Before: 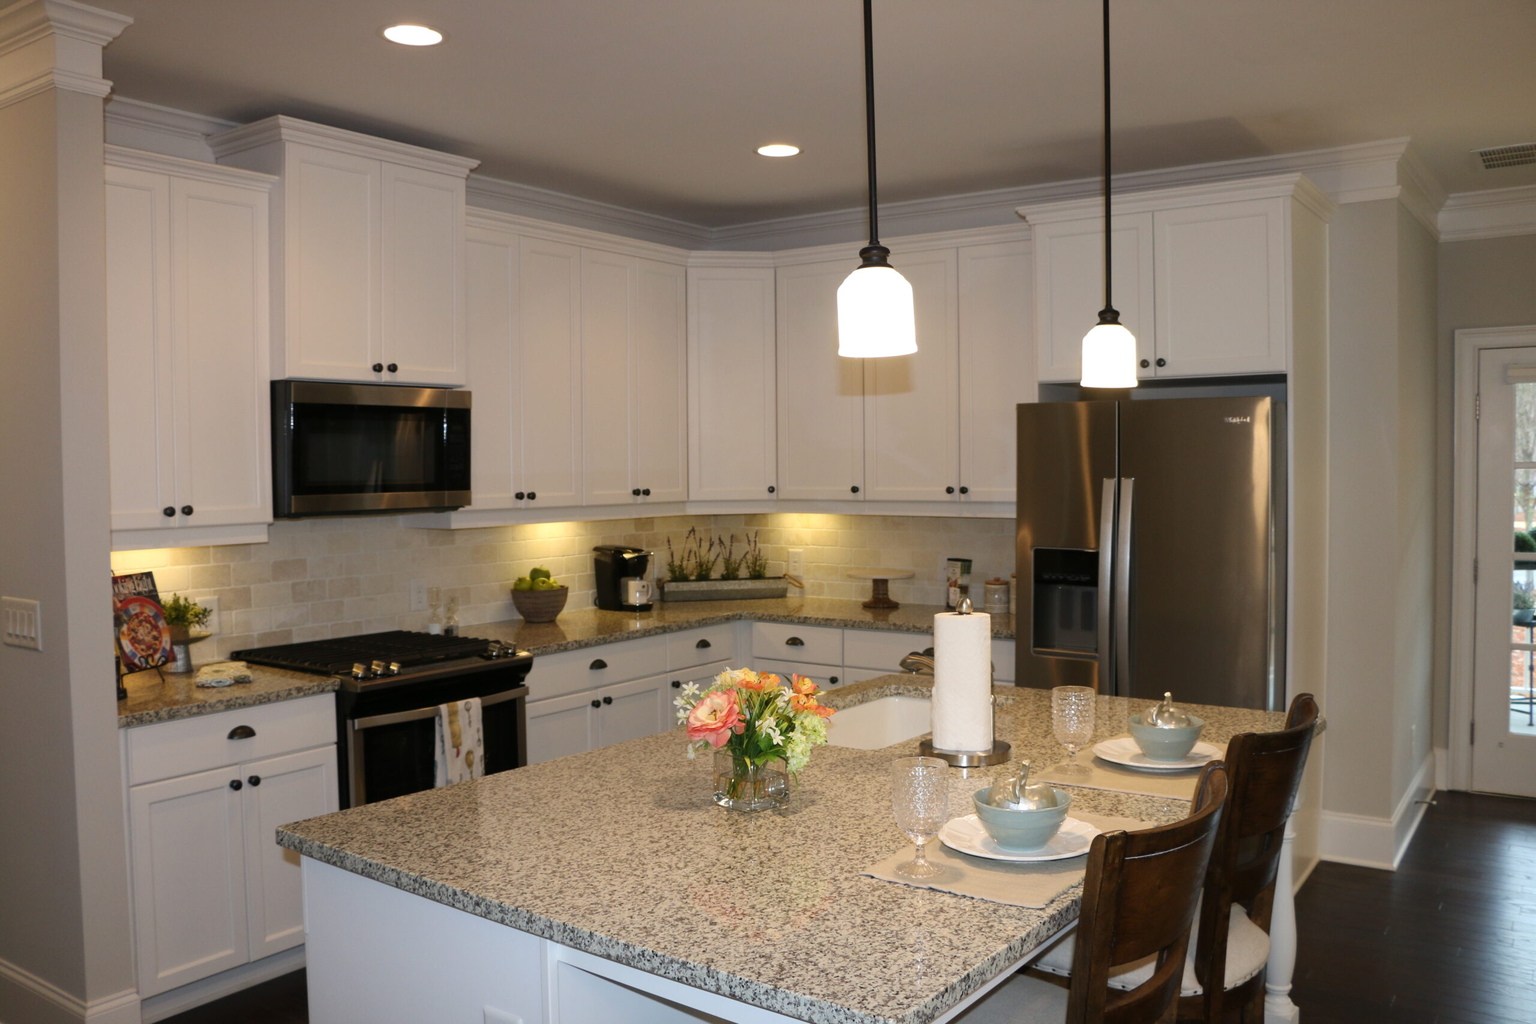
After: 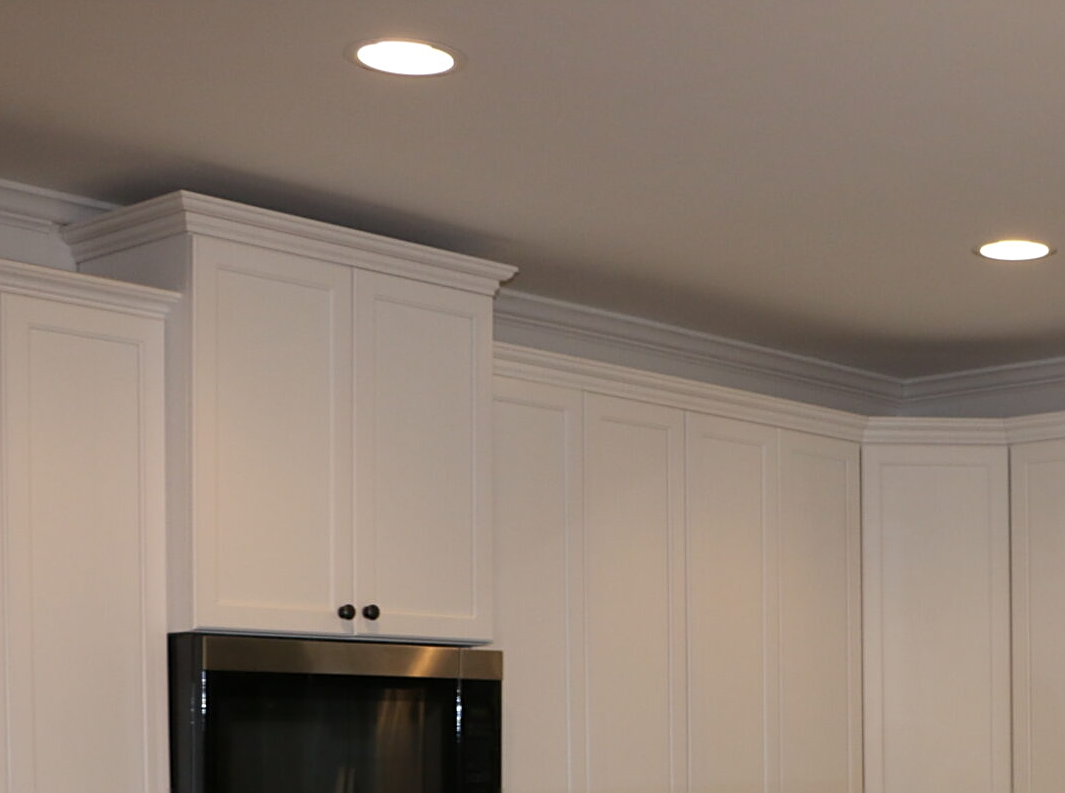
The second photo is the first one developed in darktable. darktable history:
sharpen: on, module defaults
crop and rotate: left 11.057%, top 0.083%, right 47.33%, bottom 53.448%
